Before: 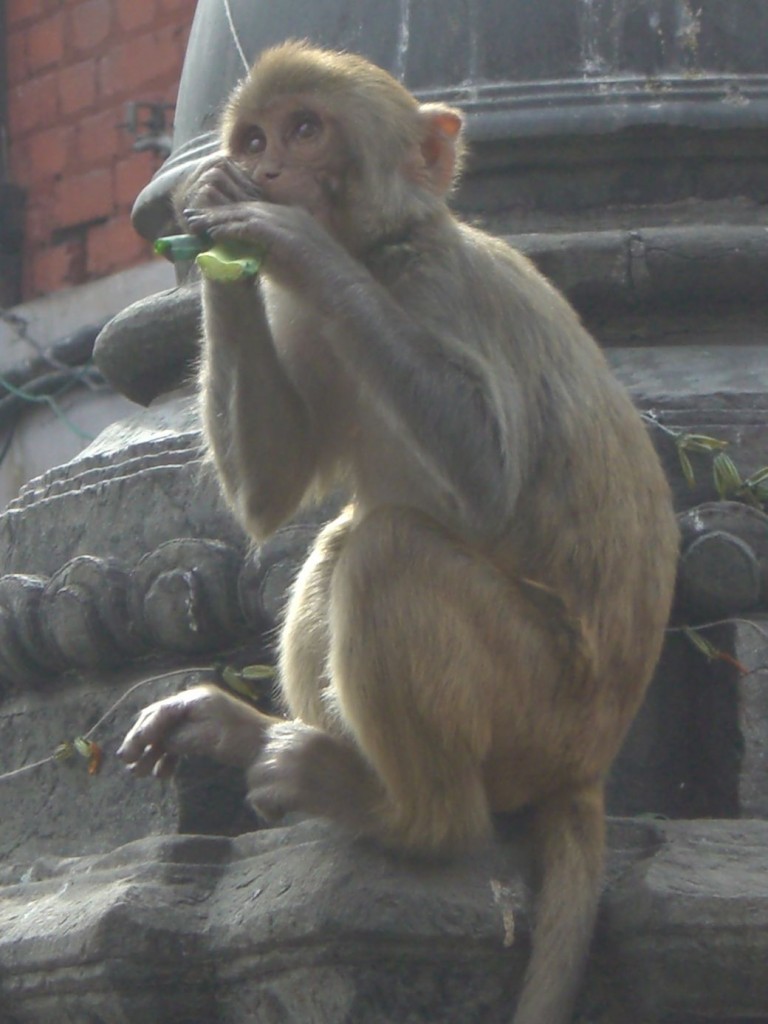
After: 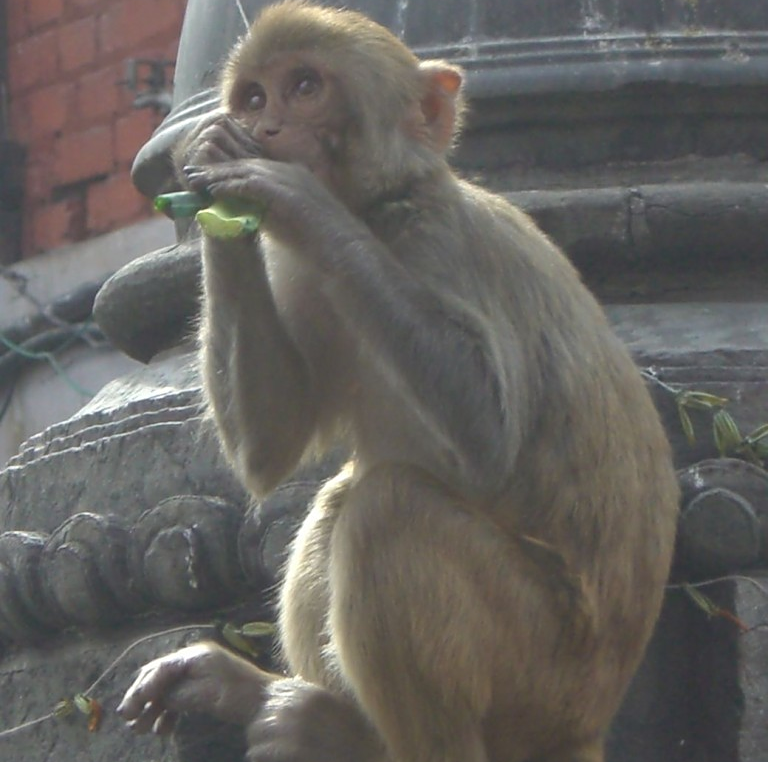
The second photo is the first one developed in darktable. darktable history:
crop: top 4.227%, bottom 21.312%
sharpen: amount 0.205
